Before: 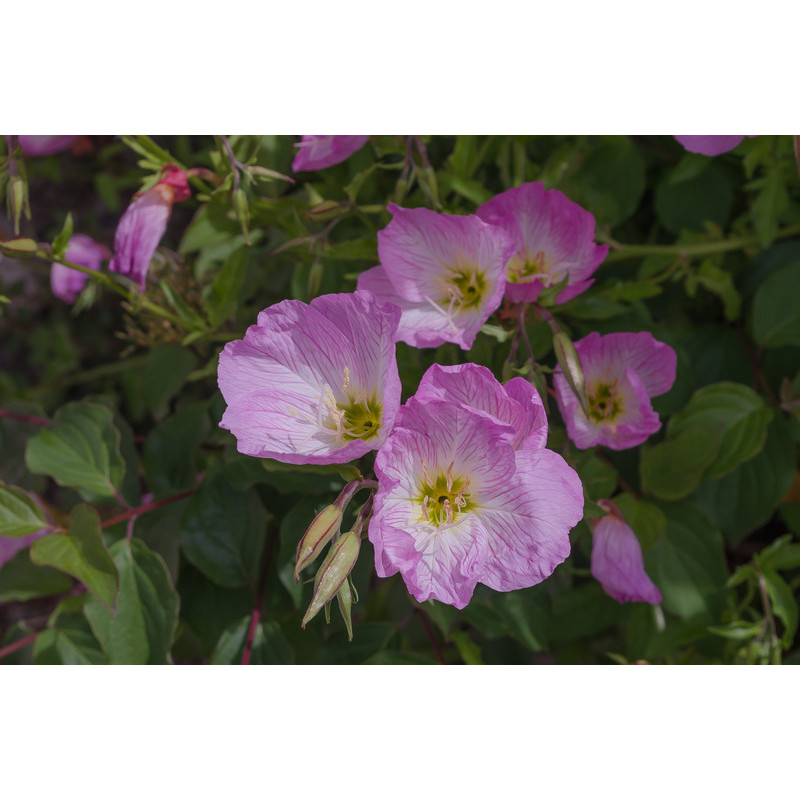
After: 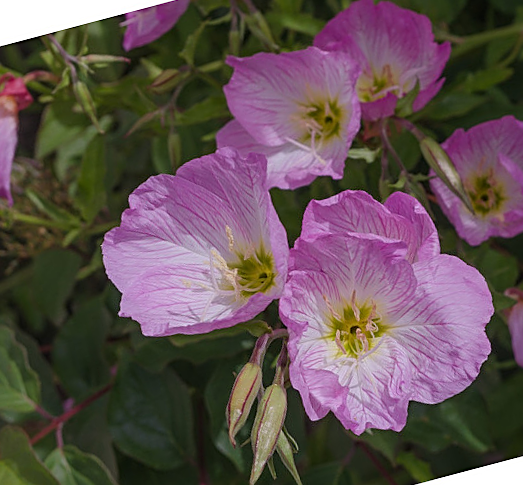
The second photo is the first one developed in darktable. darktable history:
sharpen: on, module defaults
rotate and perspective: rotation -14.8°, crop left 0.1, crop right 0.903, crop top 0.25, crop bottom 0.748
crop and rotate: left 13.342%, right 19.991%
